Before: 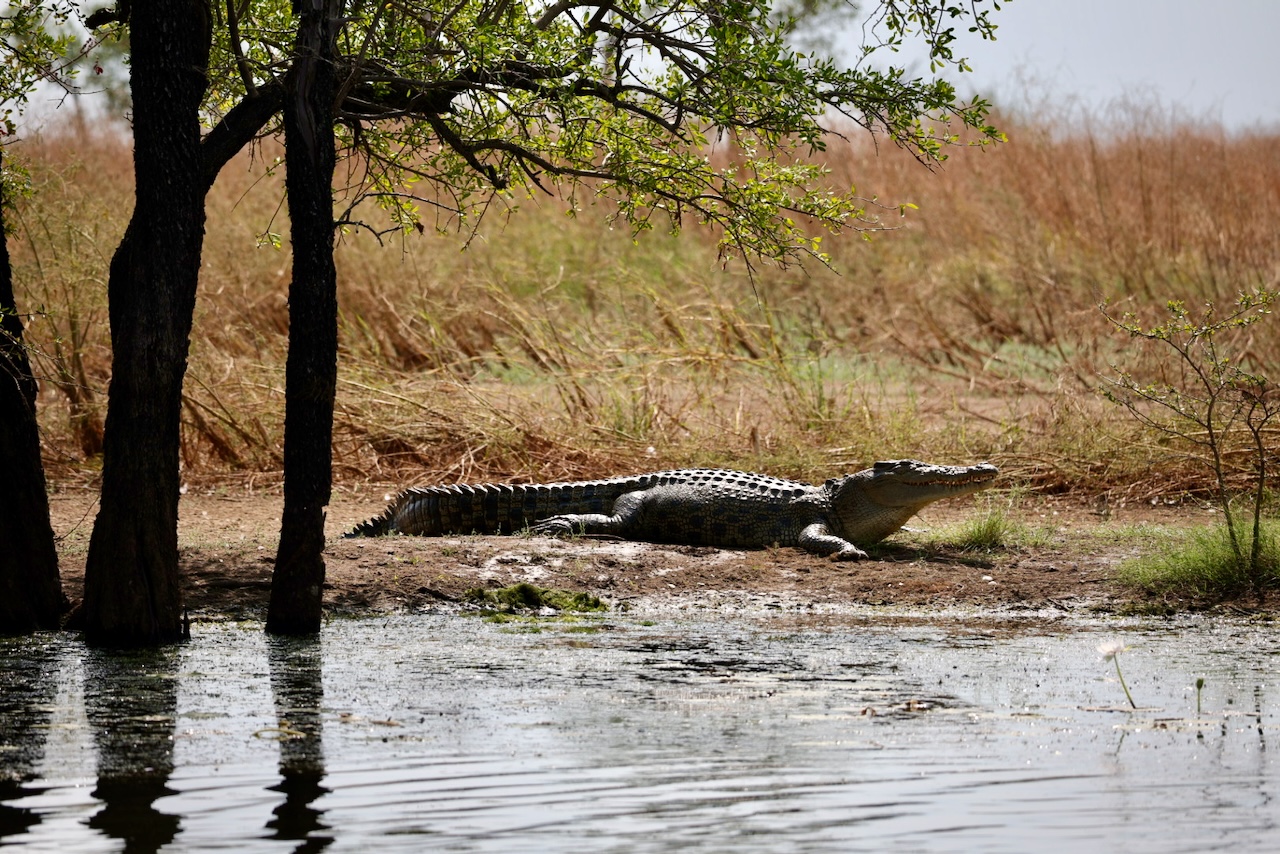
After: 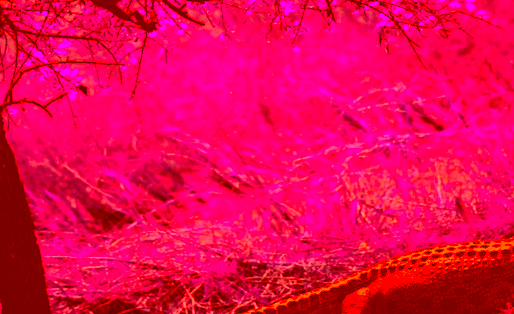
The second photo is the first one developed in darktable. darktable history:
crop: left 20.248%, top 10.86%, right 35.675%, bottom 34.321%
color correction: highlights a* -39.68, highlights b* -40, shadows a* -40, shadows b* -40, saturation -3
rotate and perspective: rotation -14.8°, crop left 0.1, crop right 0.903, crop top 0.25, crop bottom 0.748
